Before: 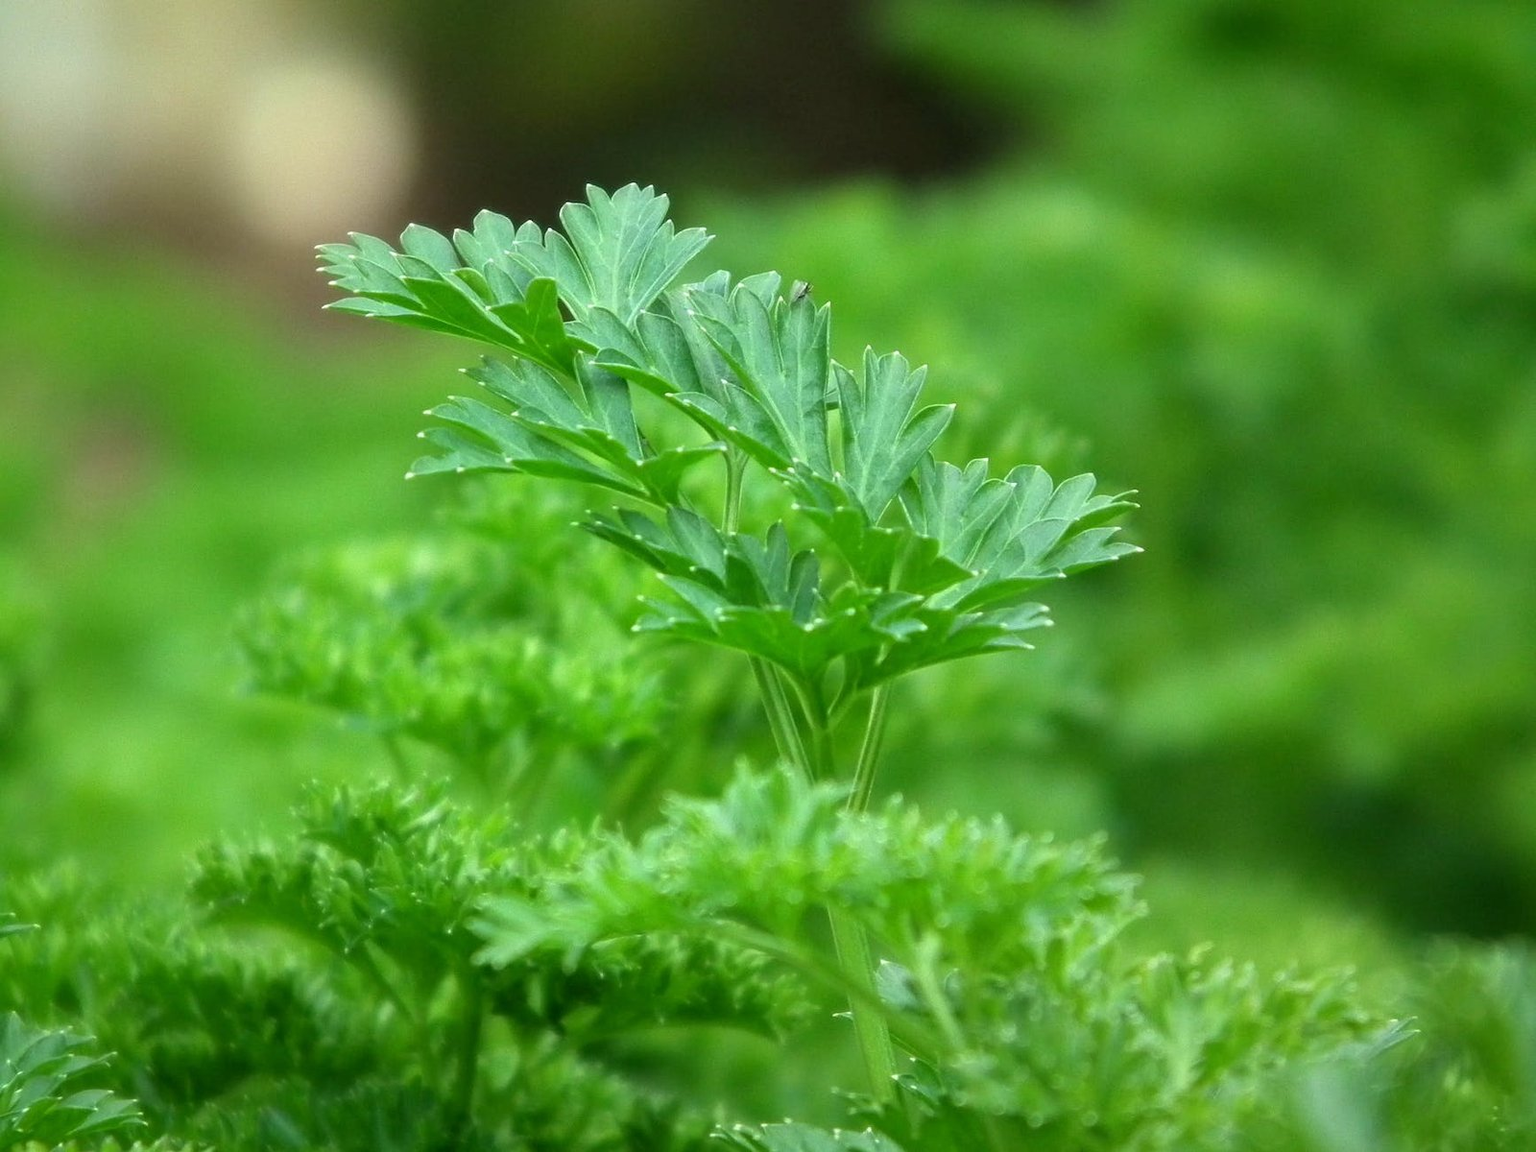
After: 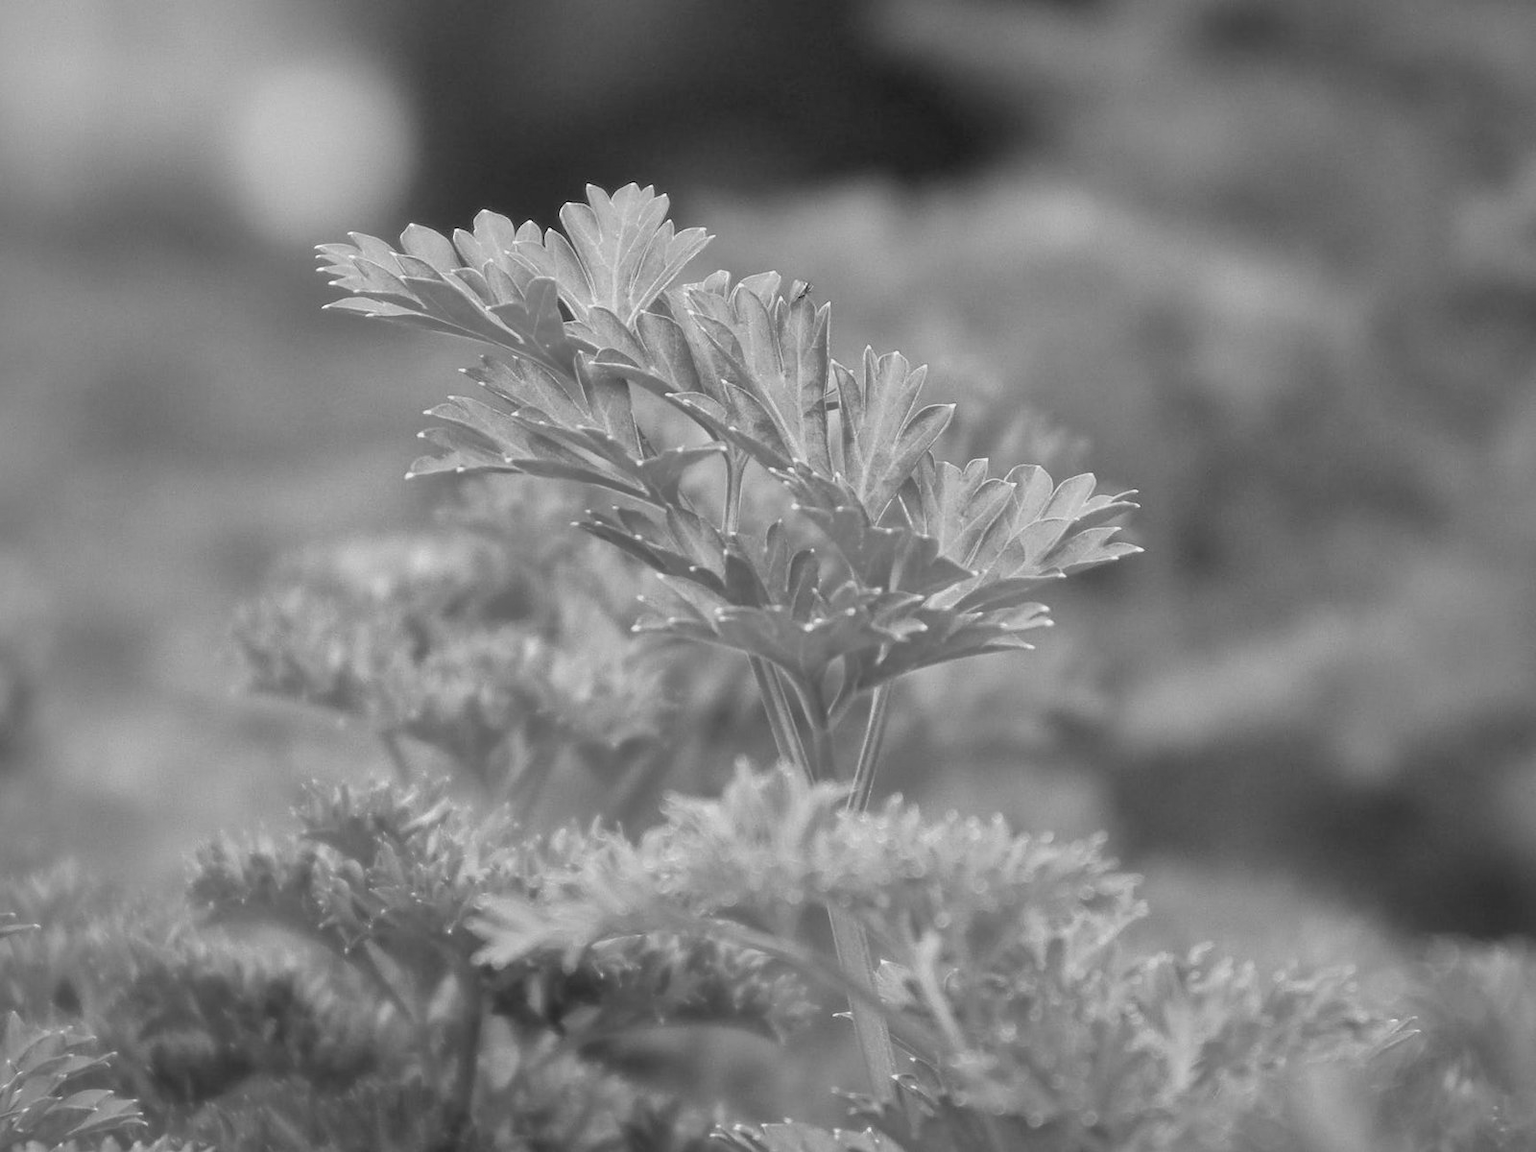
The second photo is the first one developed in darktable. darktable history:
monochrome: on, module defaults
shadows and highlights: shadows 40, highlights -60
